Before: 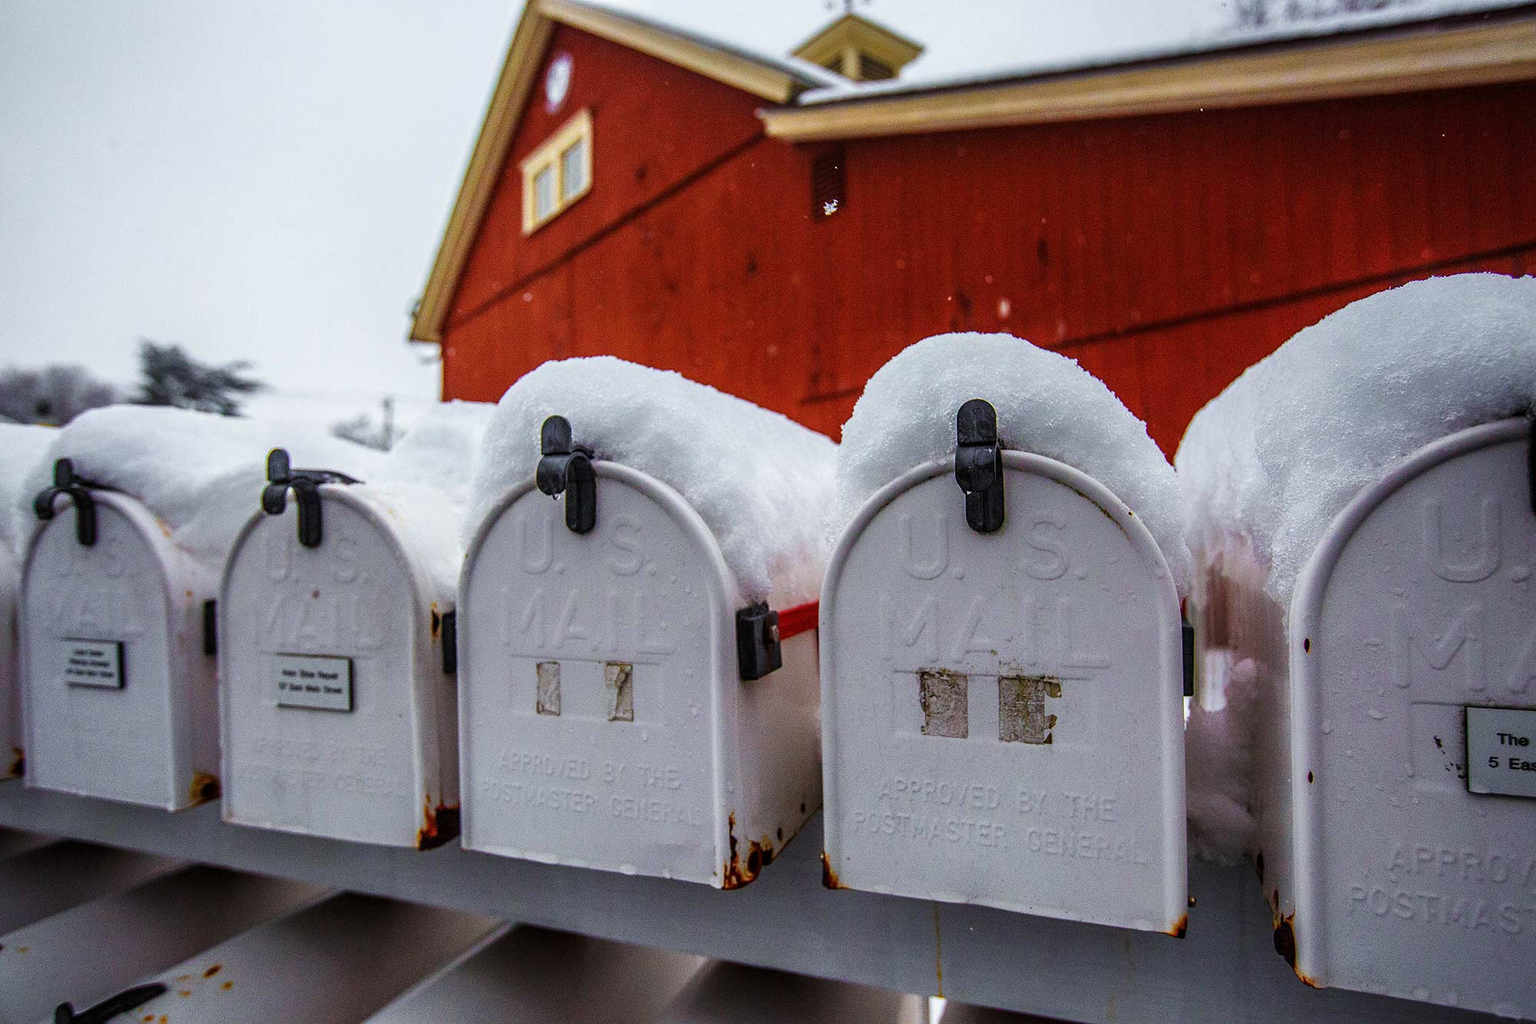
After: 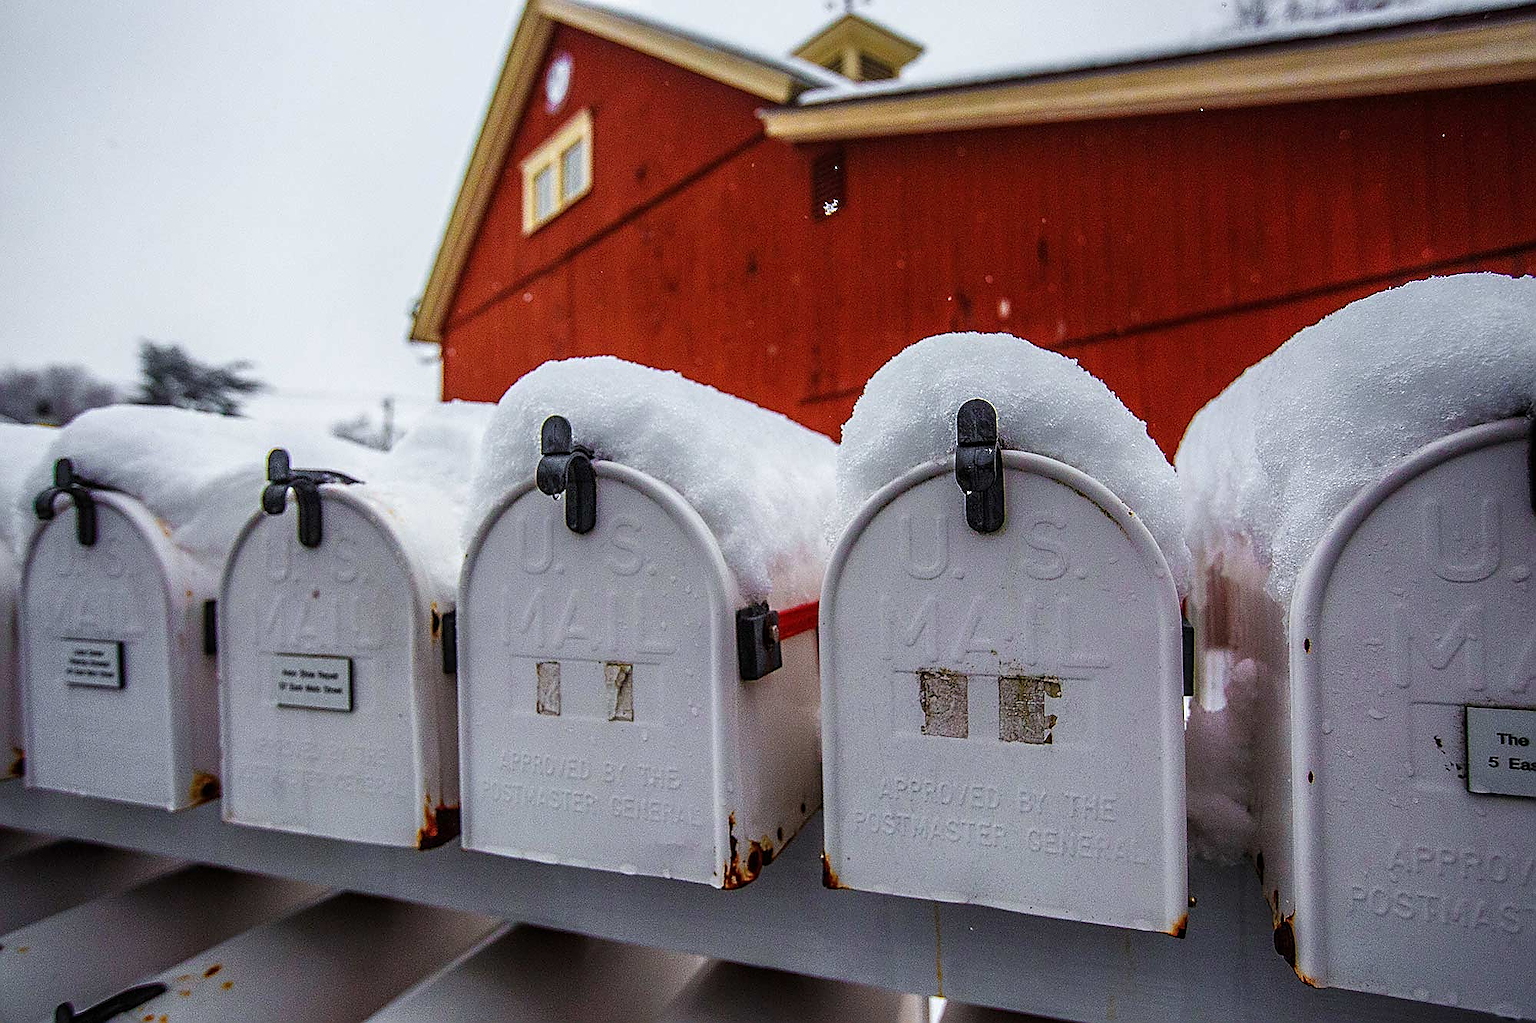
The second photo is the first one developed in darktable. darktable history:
sharpen: radius 1.353, amount 1.262, threshold 0.712
